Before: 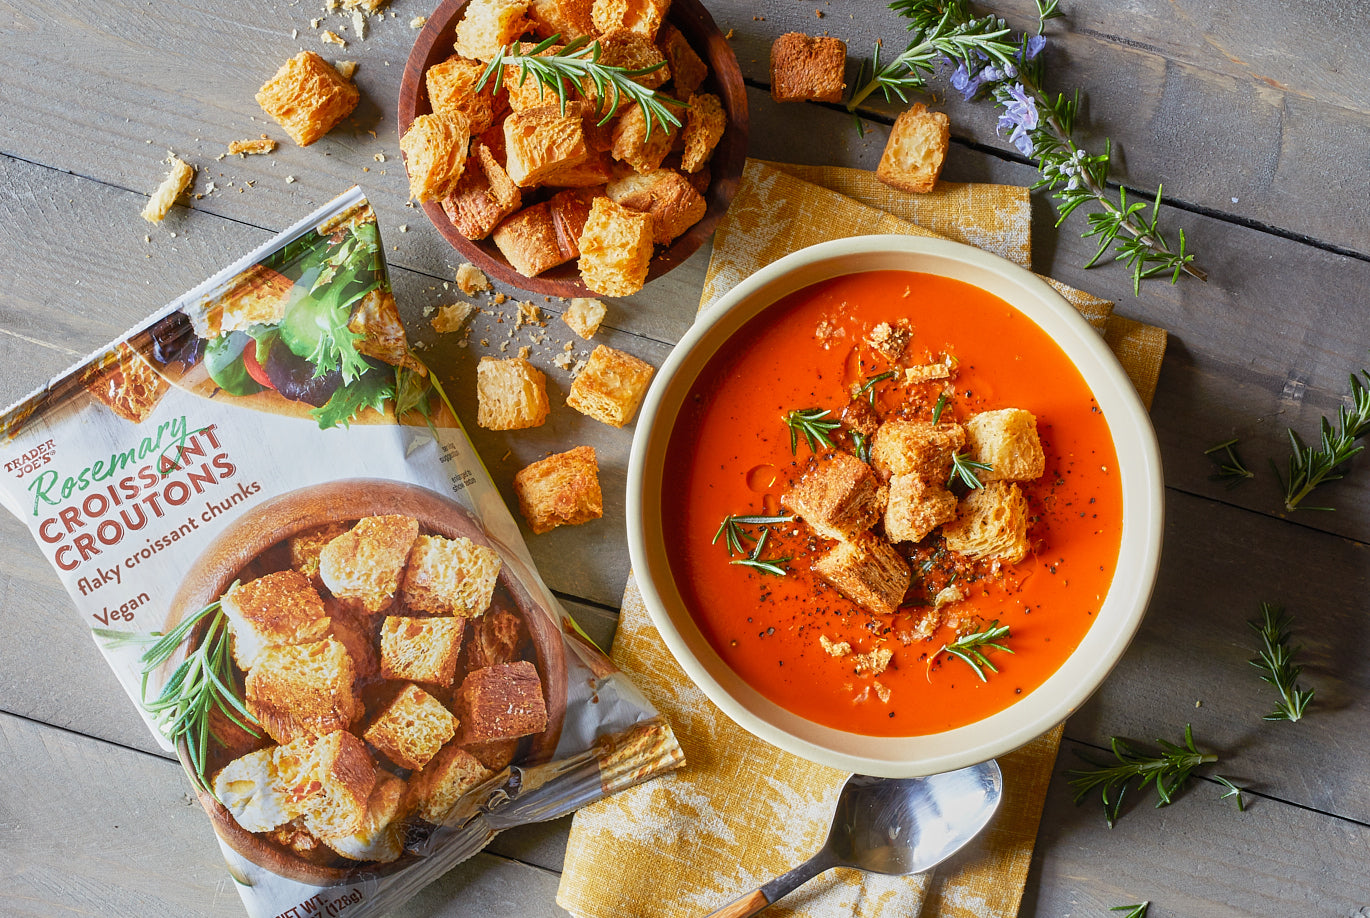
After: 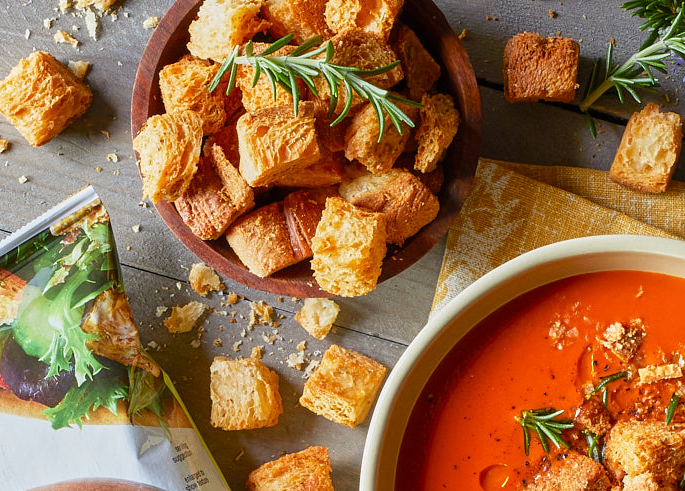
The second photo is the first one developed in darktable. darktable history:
crop: left 19.556%, right 30.401%, bottom 46.458%
shadows and highlights: shadows -30, highlights 30
